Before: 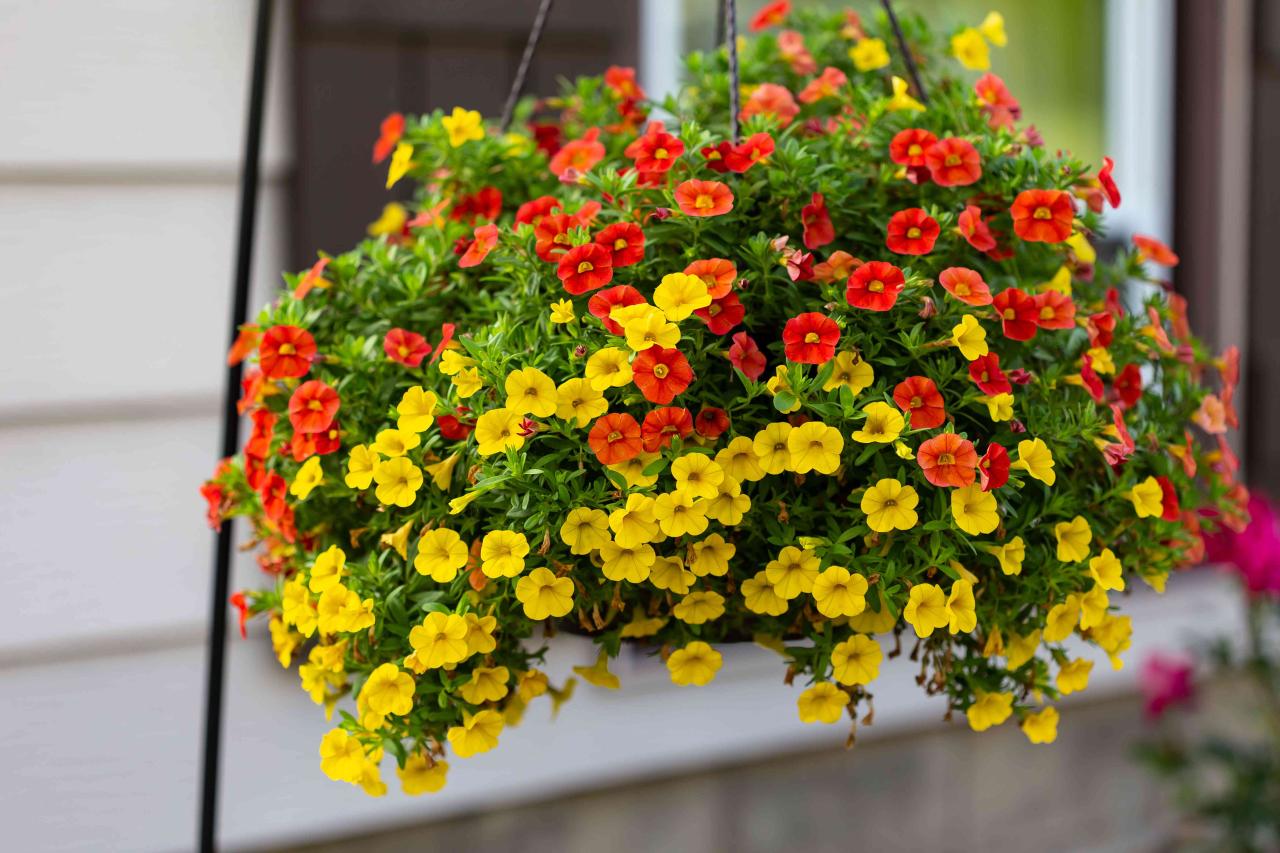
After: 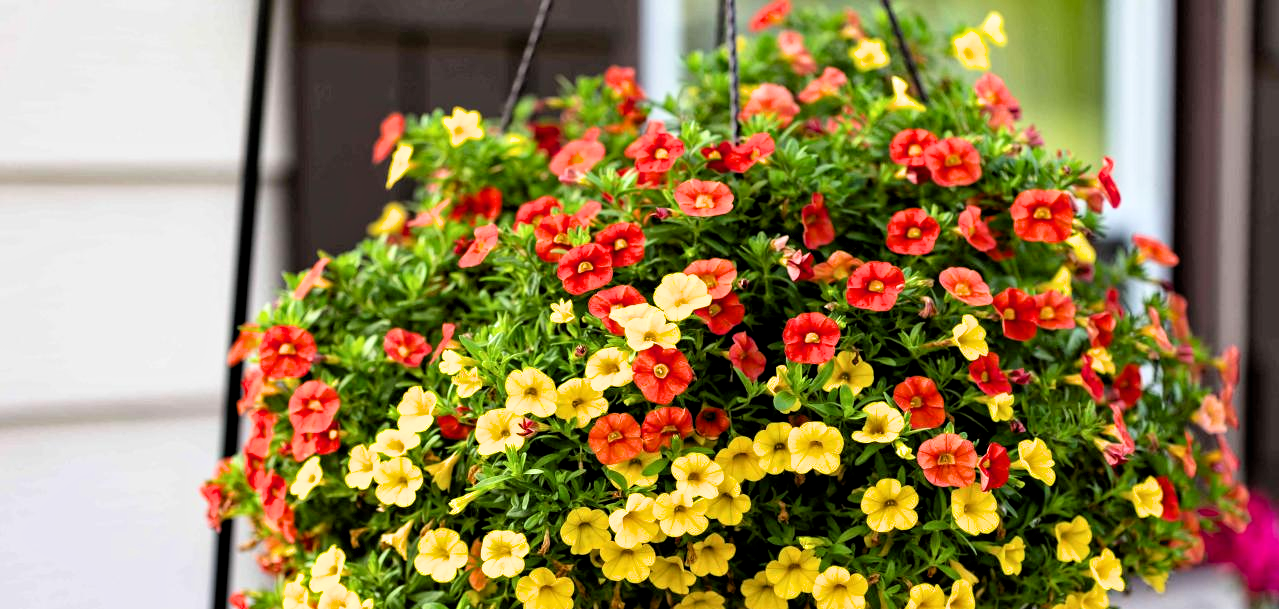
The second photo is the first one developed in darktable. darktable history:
crop: right 0%, bottom 28.572%
filmic rgb: black relative exposure -12.12 EV, white relative exposure 2.8 EV, target black luminance 0%, hardness 8.09, latitude 70.22%, contrast 1.137, highlights saturation mix 10.03%, shadows ↔ highlights balance -0.392%
contrast equalizer: octaves 7, y [[0.5, 0.501, 0.532, 0.538, 0.54, 0.541], [0.5 ×6], [0.5 ×6], [0 ×6], [0 ×6]]
exposure: black level correction 0.004, exposure 0.416 EV, compensate exposure bias true, compensate highlight preservation false
